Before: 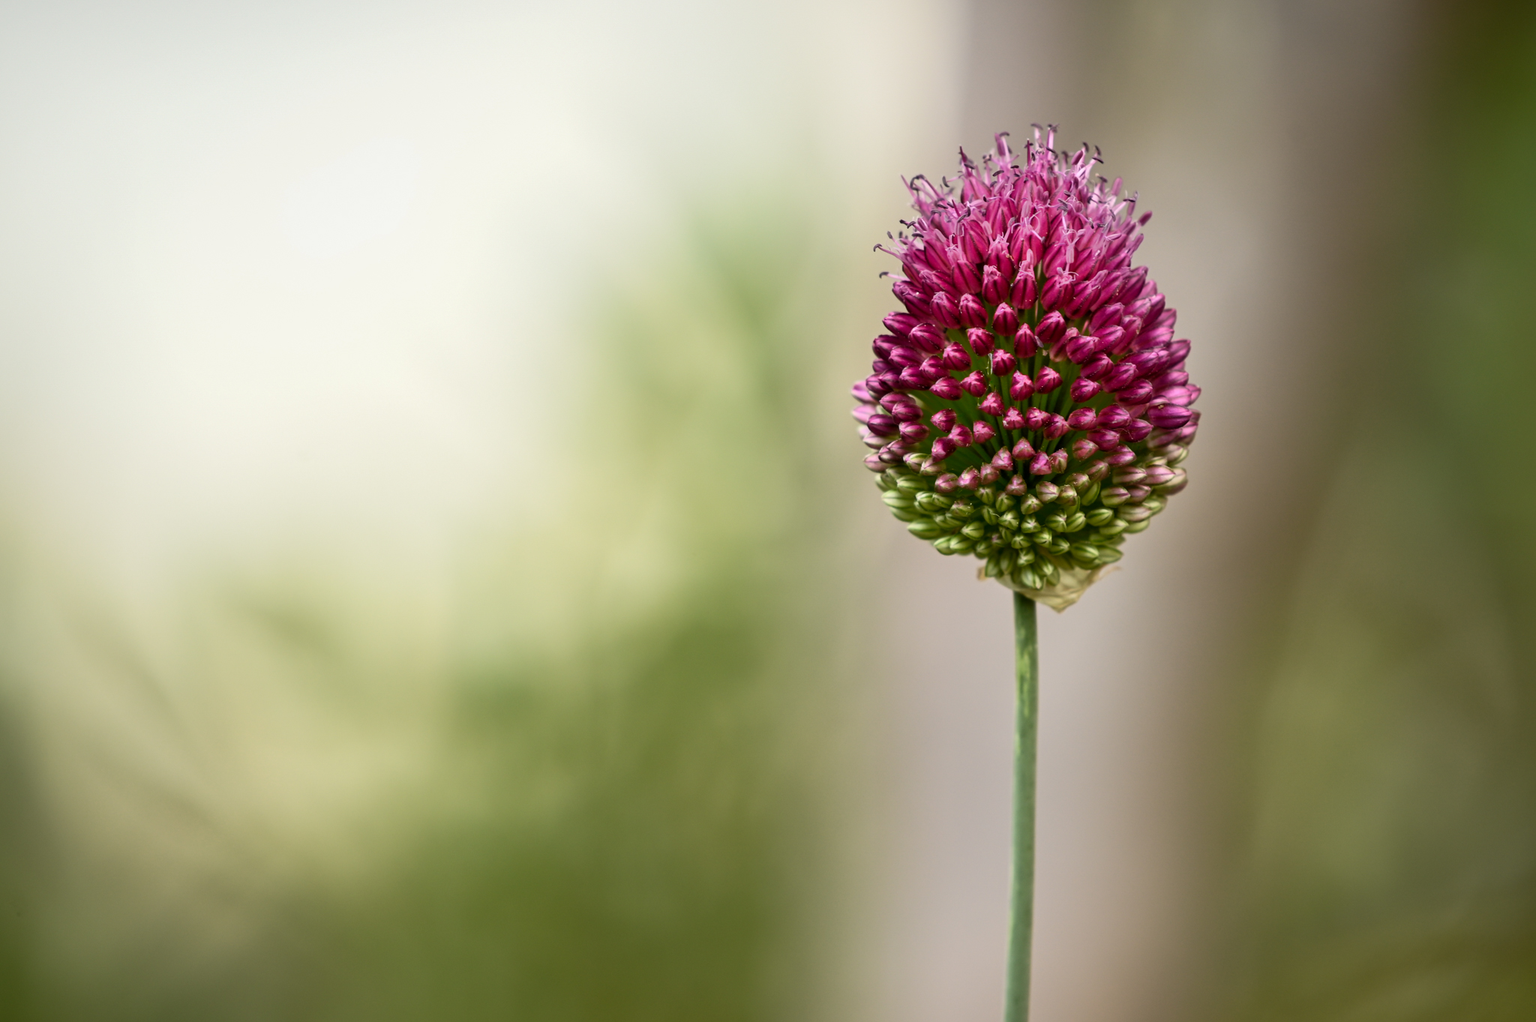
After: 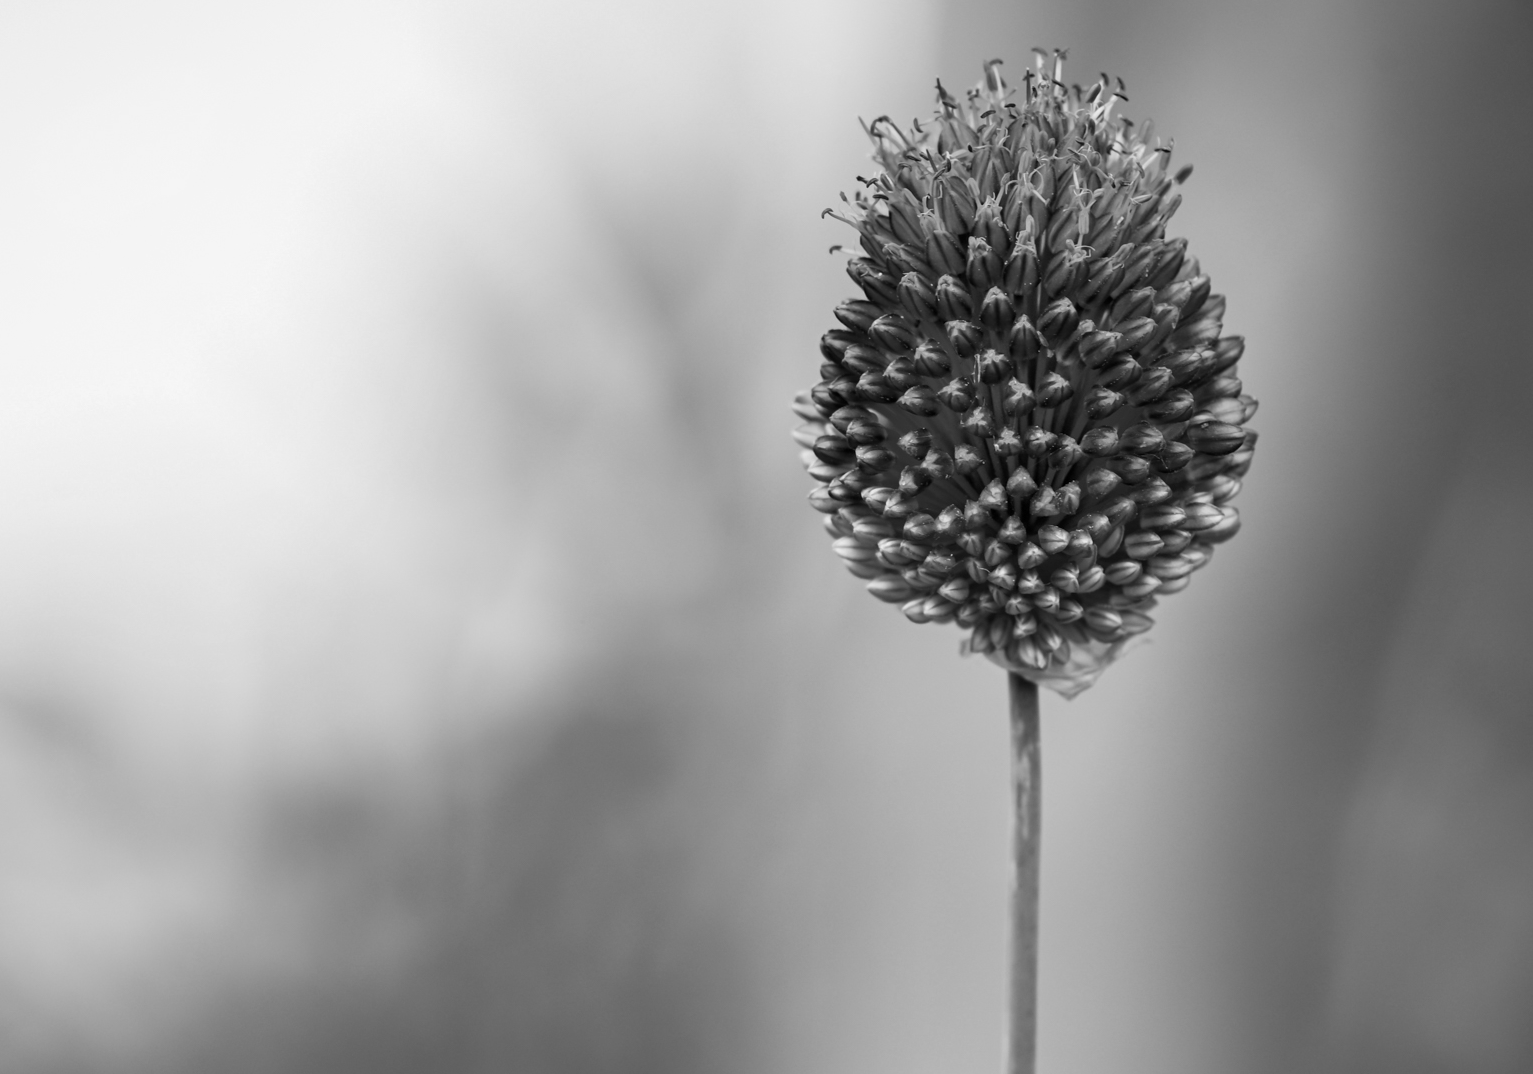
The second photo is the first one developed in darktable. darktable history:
color balance rgb: linear chroma grading › global chroma 15%, perceptual saturation grading › global saturation 30%
crop: left 16.768%, top 8.653%, right 8.362%, bottom 12.485%
monochrome: on, module defaults
